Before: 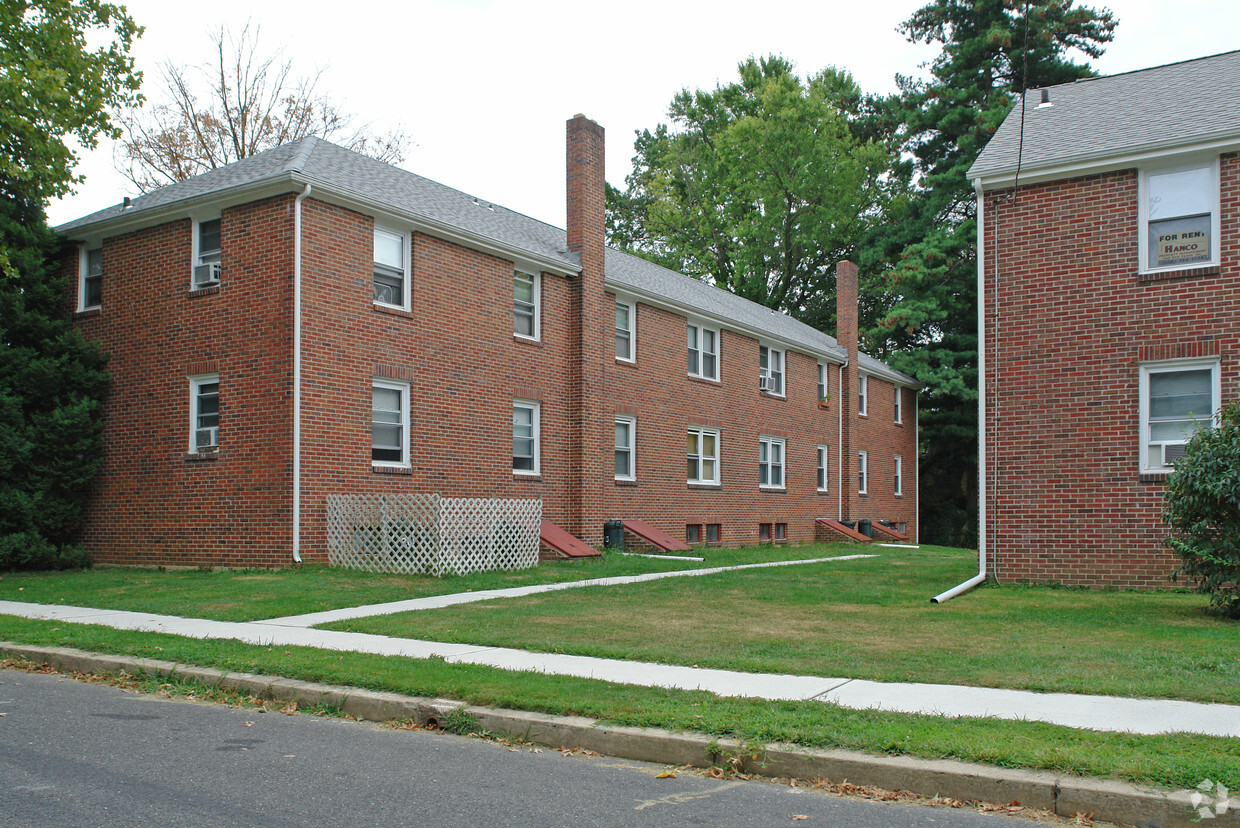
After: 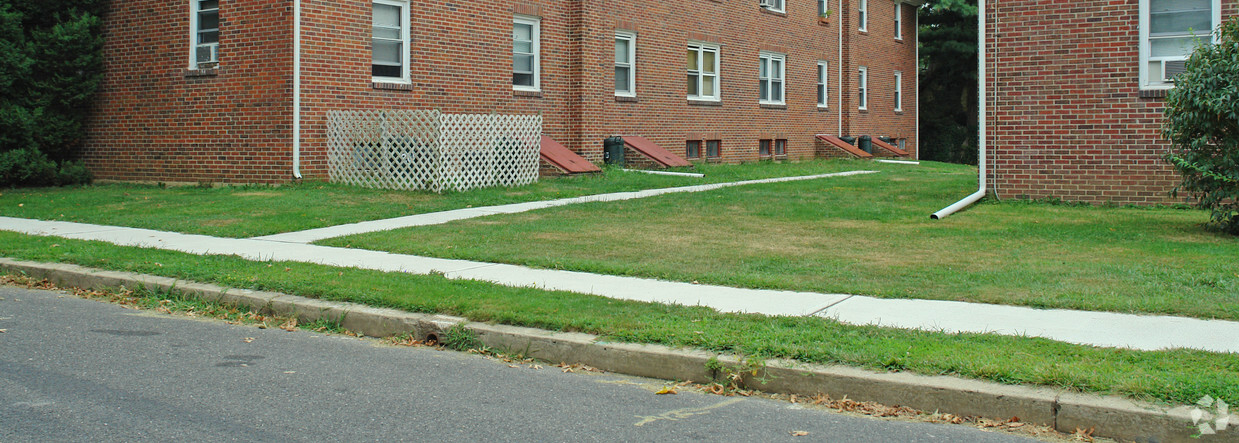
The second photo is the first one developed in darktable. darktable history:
contrast brightness saturation: saturation 0.096
tone curve: curves: ch0 [(0, 0) (0.641, 0.691) (1, 1)], color space Lab, independent channels, preserve colors none
base curve: preserve colors none
color correction: highlights a* -4.68, highlights b* 5.04, saturation 0.956
crop and rotate: top 46.393%, right 0.064%
